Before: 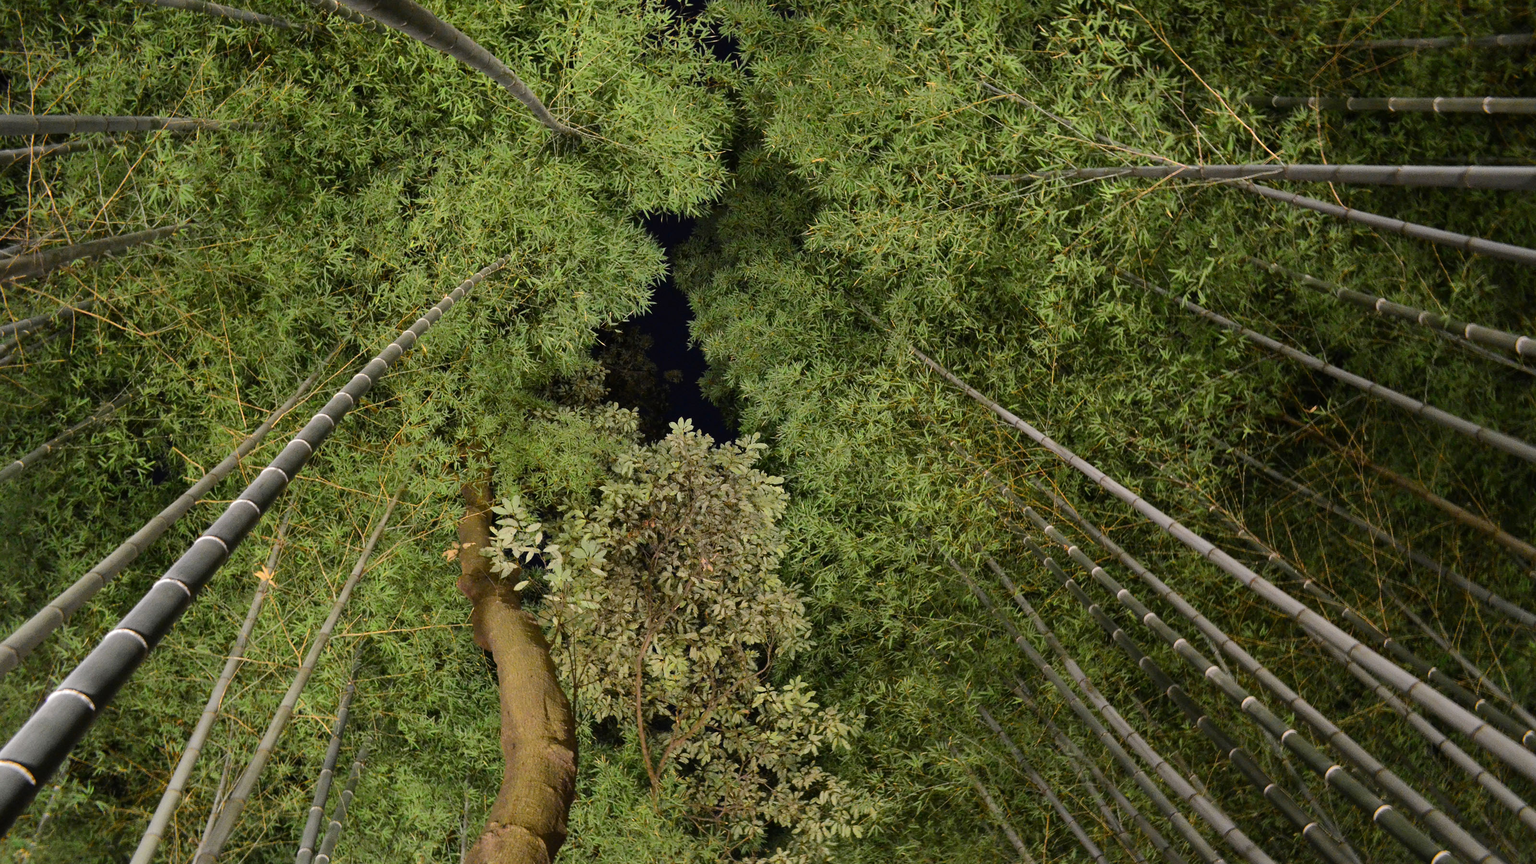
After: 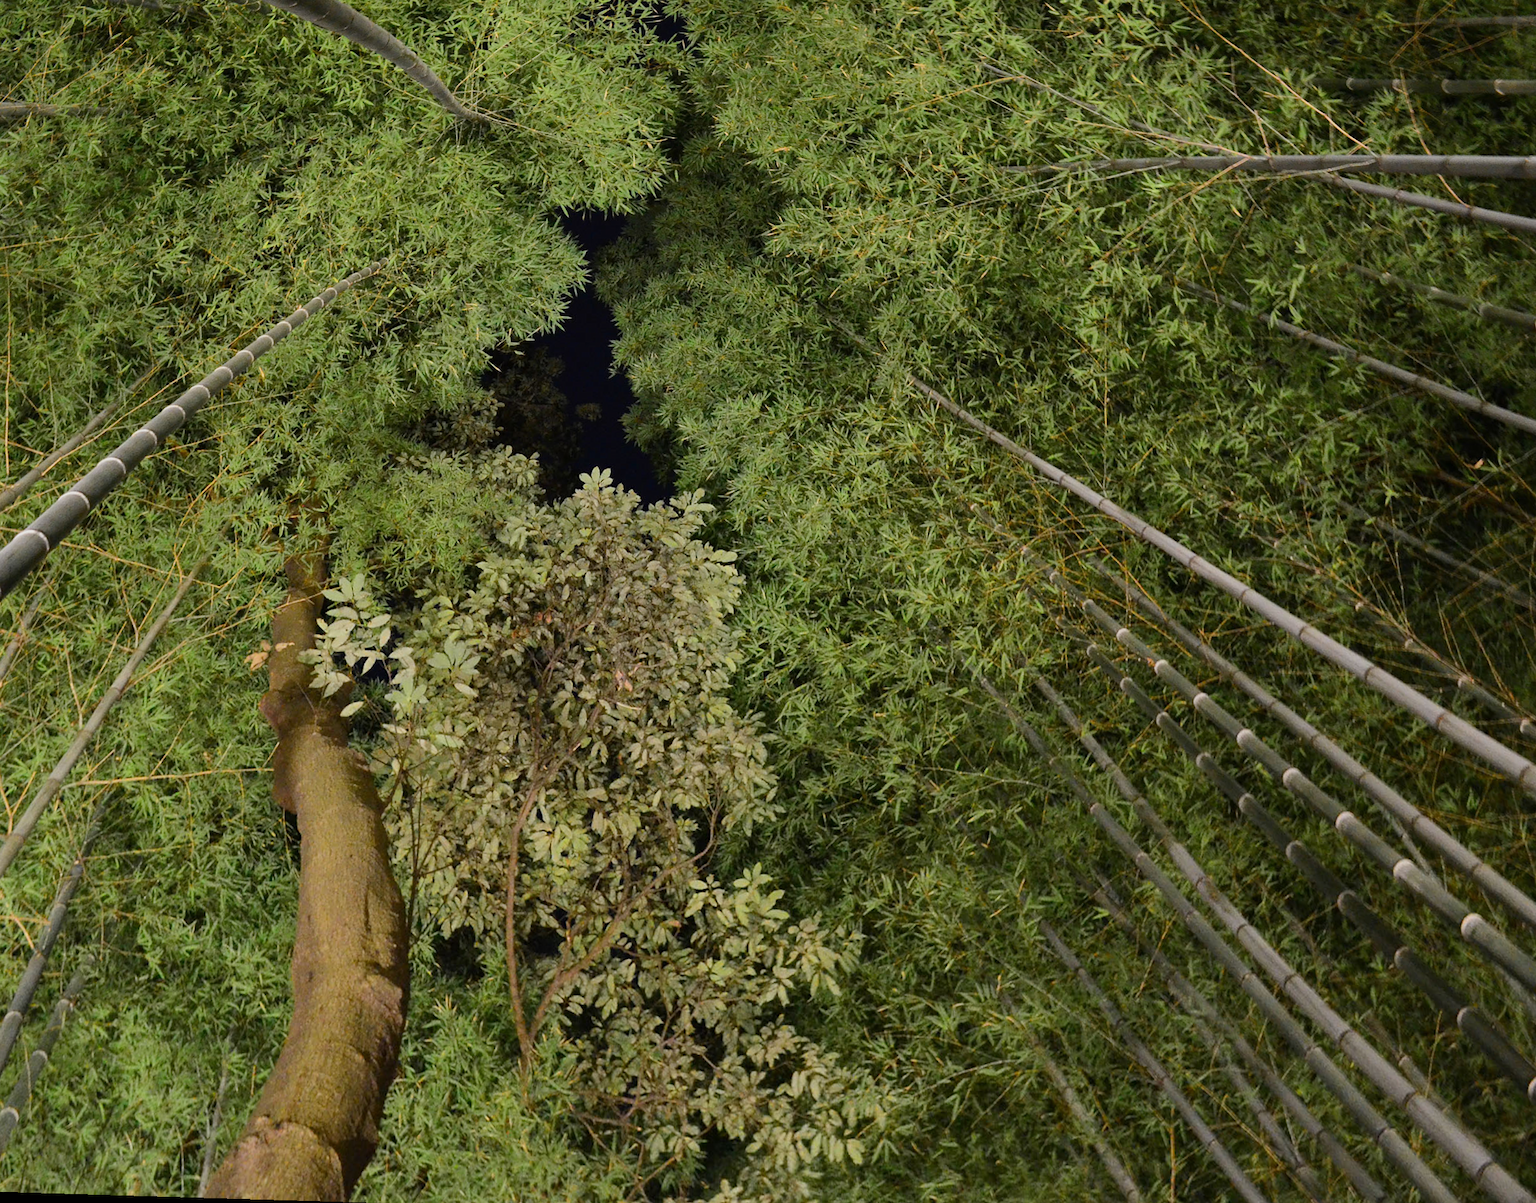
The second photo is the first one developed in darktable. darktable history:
crop: left 8.026%, right 7.374%
sigmoid: contrast 1.22, skew 0.65
rotate and perspective: rotation 0.72°, lens shift (vertical) -0.352, lens shift (horizontal) -0.051, crop left 0.152, crop right 0.859, crop top 0.019, crop bottom 0.964
